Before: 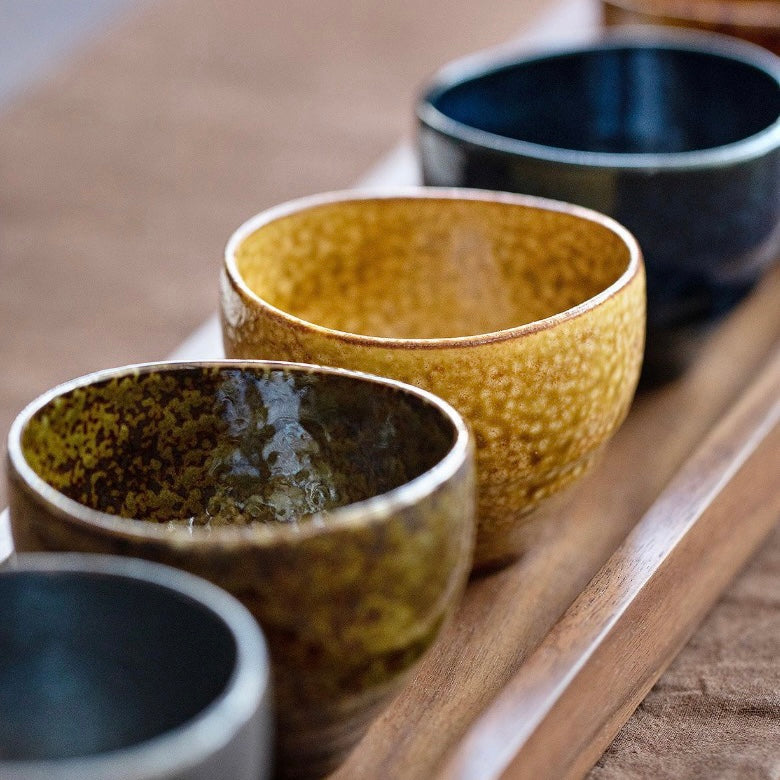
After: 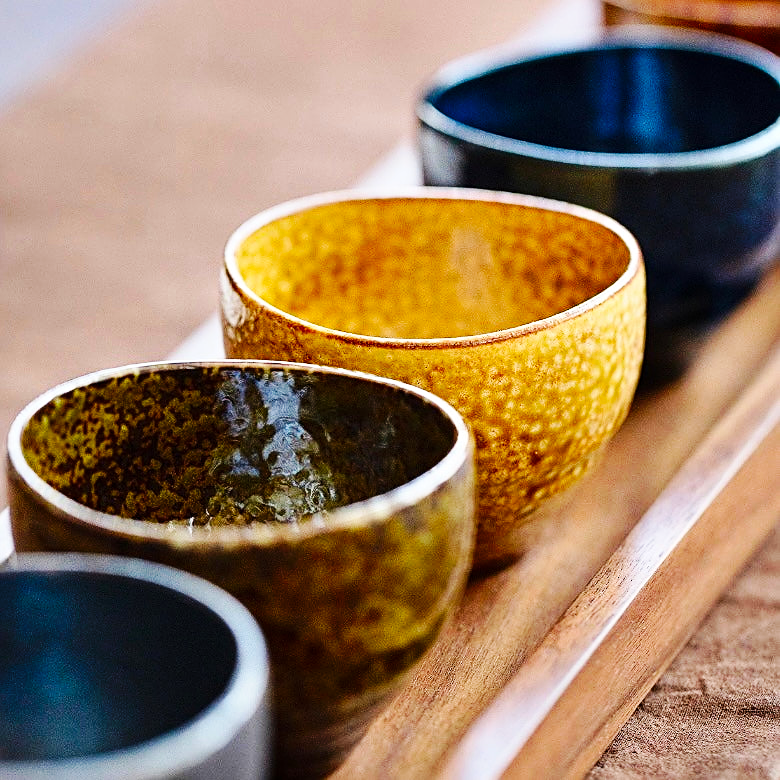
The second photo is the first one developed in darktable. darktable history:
sharpen: on, module defaults
contrast brightness saturation: contrast 0.09, saturation 0.28
base curve: curves: ch0 [(0, 0) (0.032, 0.025) (0.121, 0.166) (0.206, 0.329) (0.605, 0.79) (1, 1)], preserve colors none
